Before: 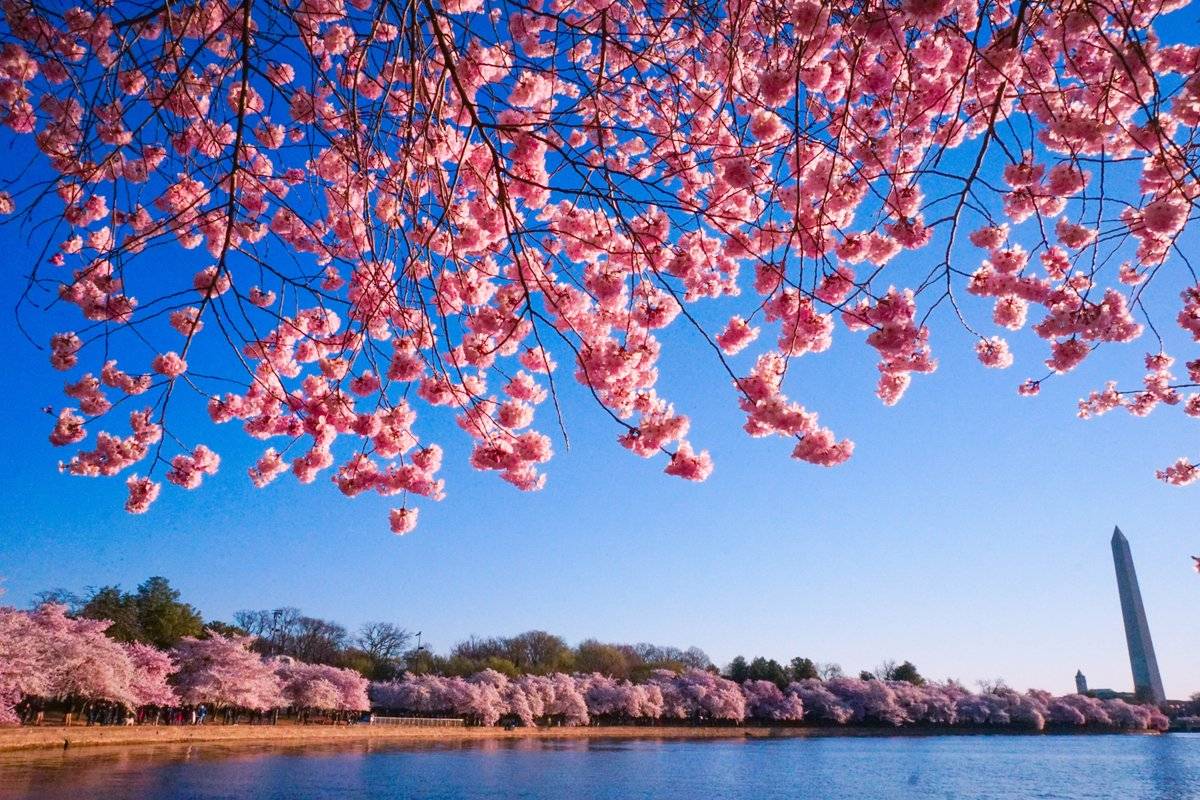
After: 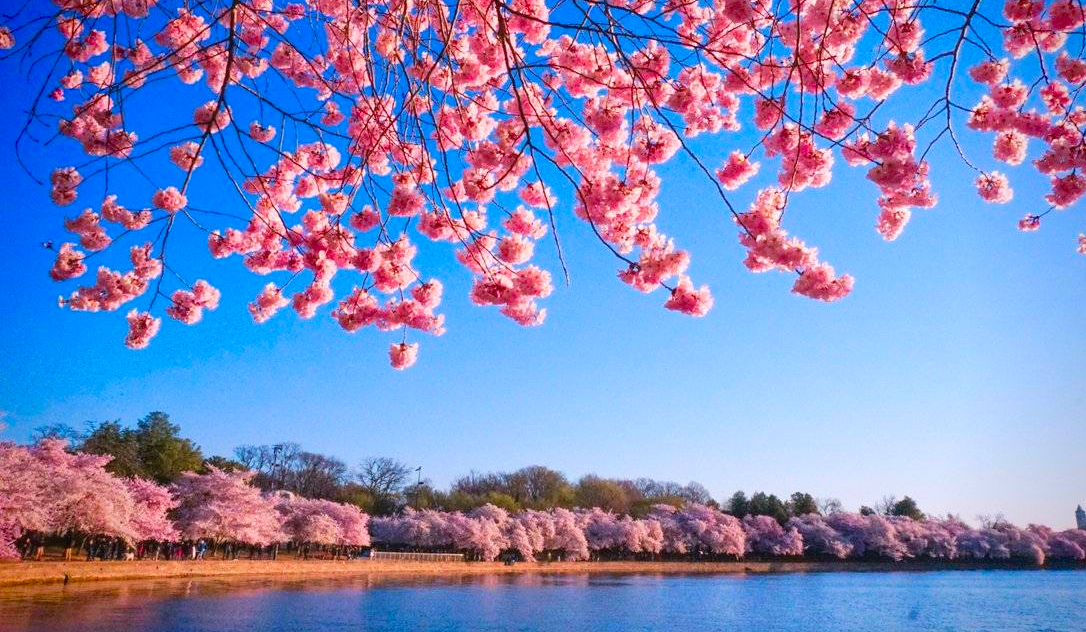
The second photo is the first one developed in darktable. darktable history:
contrast brightness saturation: brightness 0.087, saturation 0.192
vignetting: saturation 0.368, center (-0.014, 0)
crop: top 20.665%, right 9.471%, bottom 0.227%
